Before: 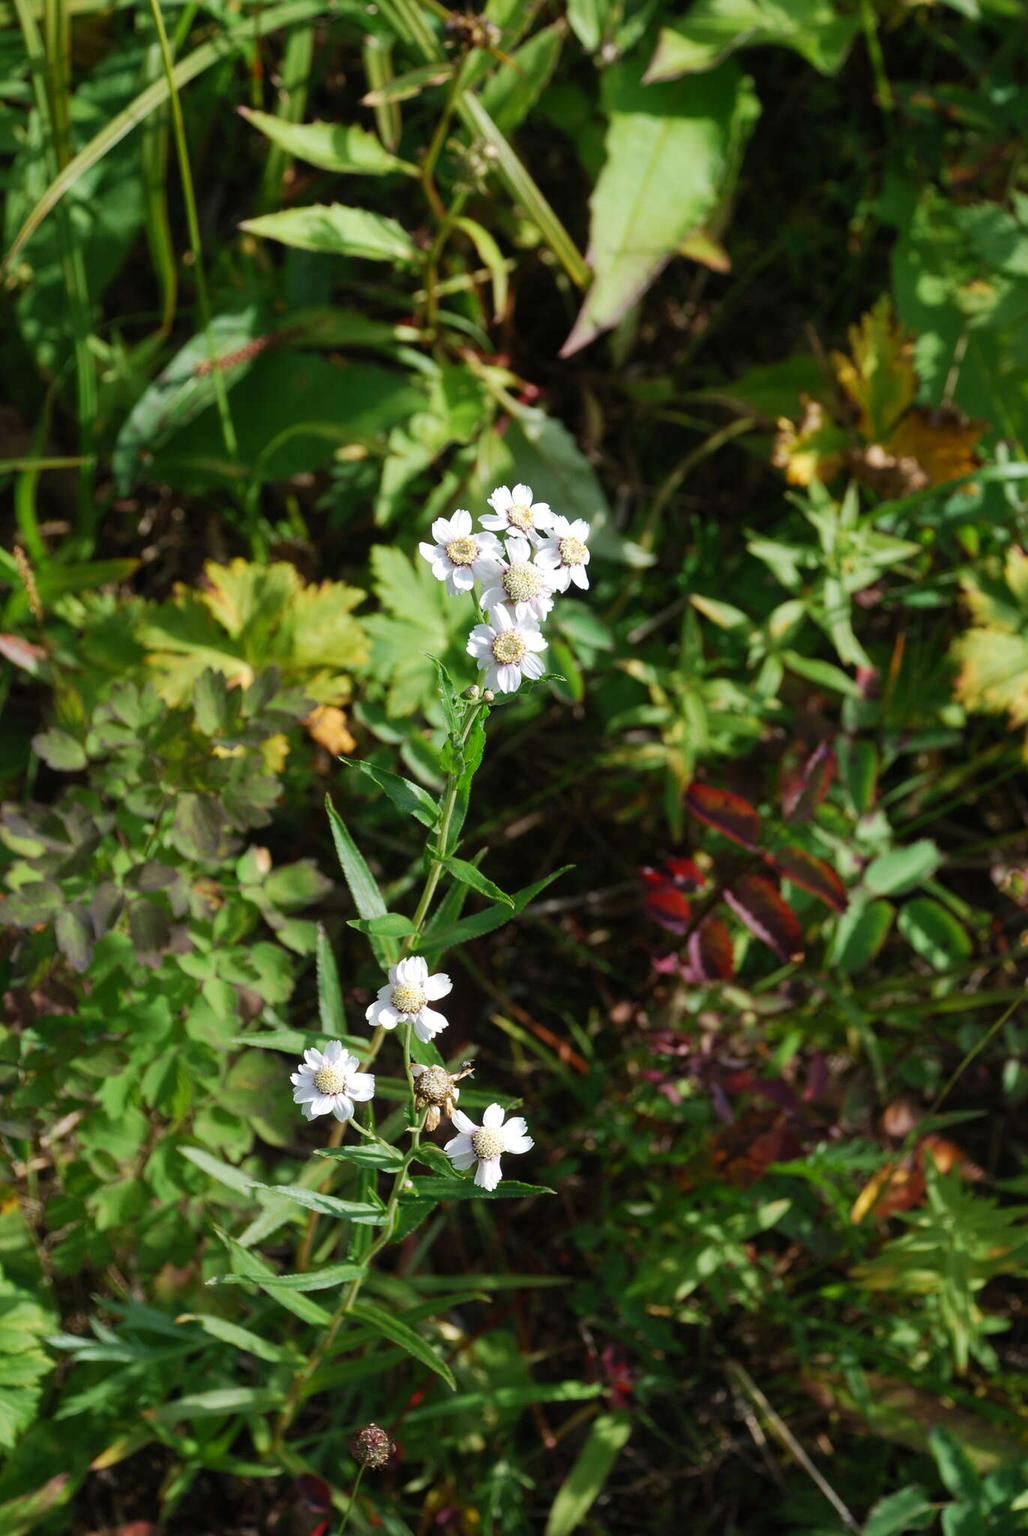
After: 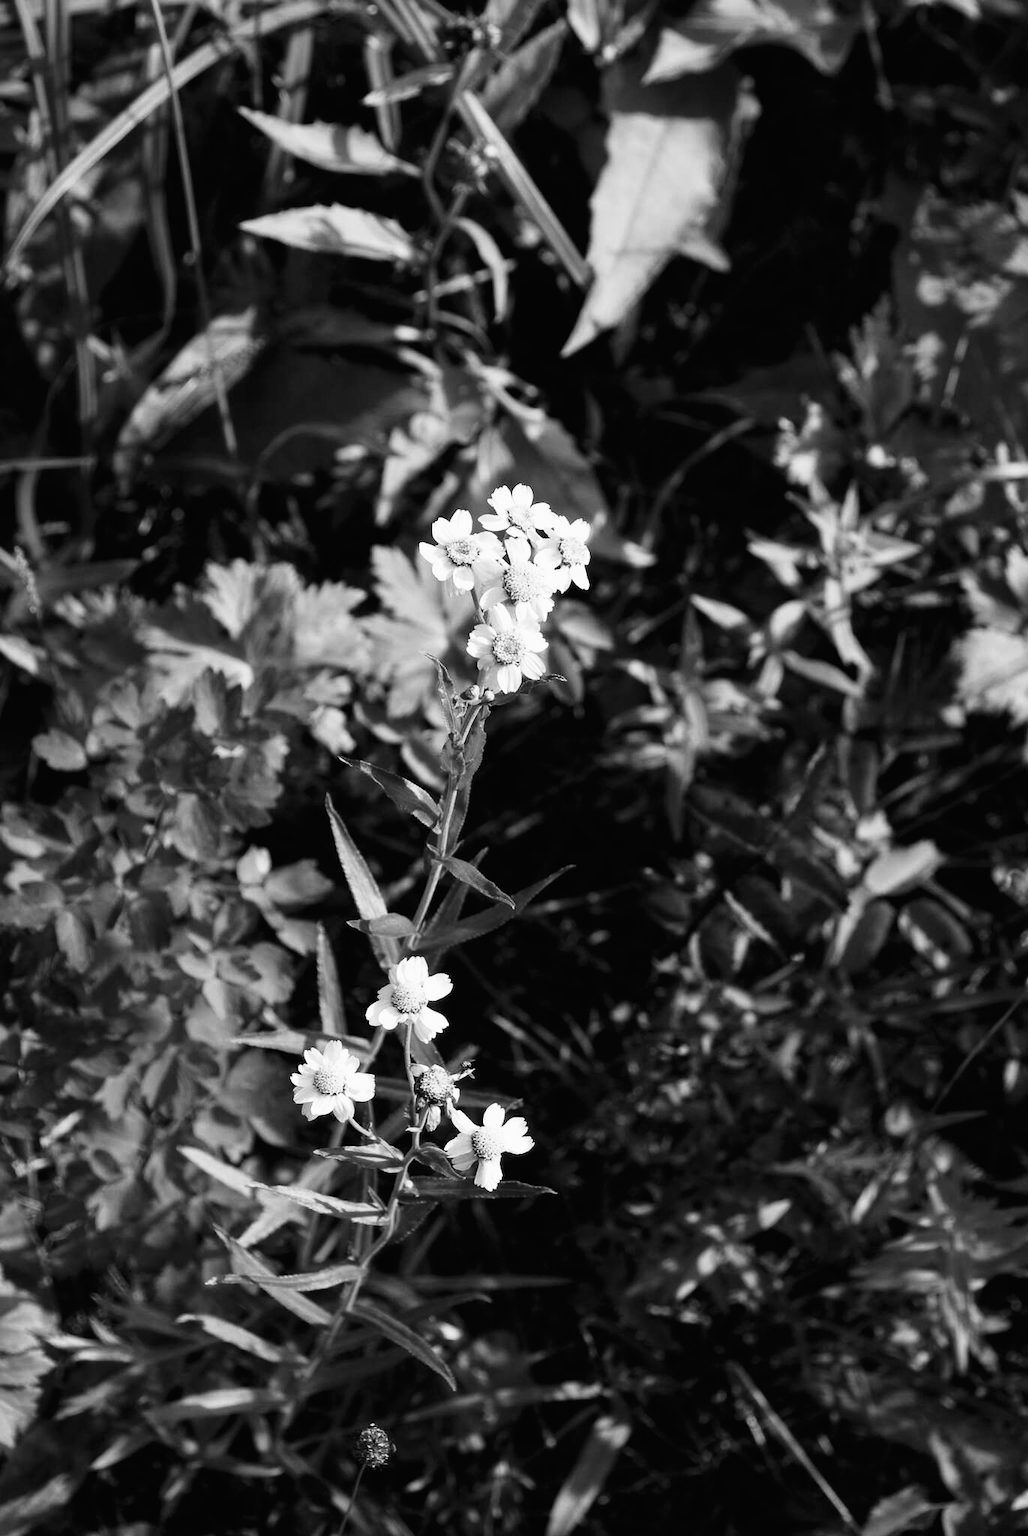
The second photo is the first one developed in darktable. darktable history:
tone curve: curves: ch0 [(0.016, 0.011) (0.084, 0.026) (0.469, 0.508) (0.721, 0.862) (1, 1)], color space Lab, linked channels, preserve colors none
color calibration "t3mujinpack channel mixer": output gray [0.21, 0.42, 0.37, 0], gray › normalize channels true, illuminant same as pipeline (D50), adaptation XYZ, x 0.346, y 0.359, gamut compression 0
